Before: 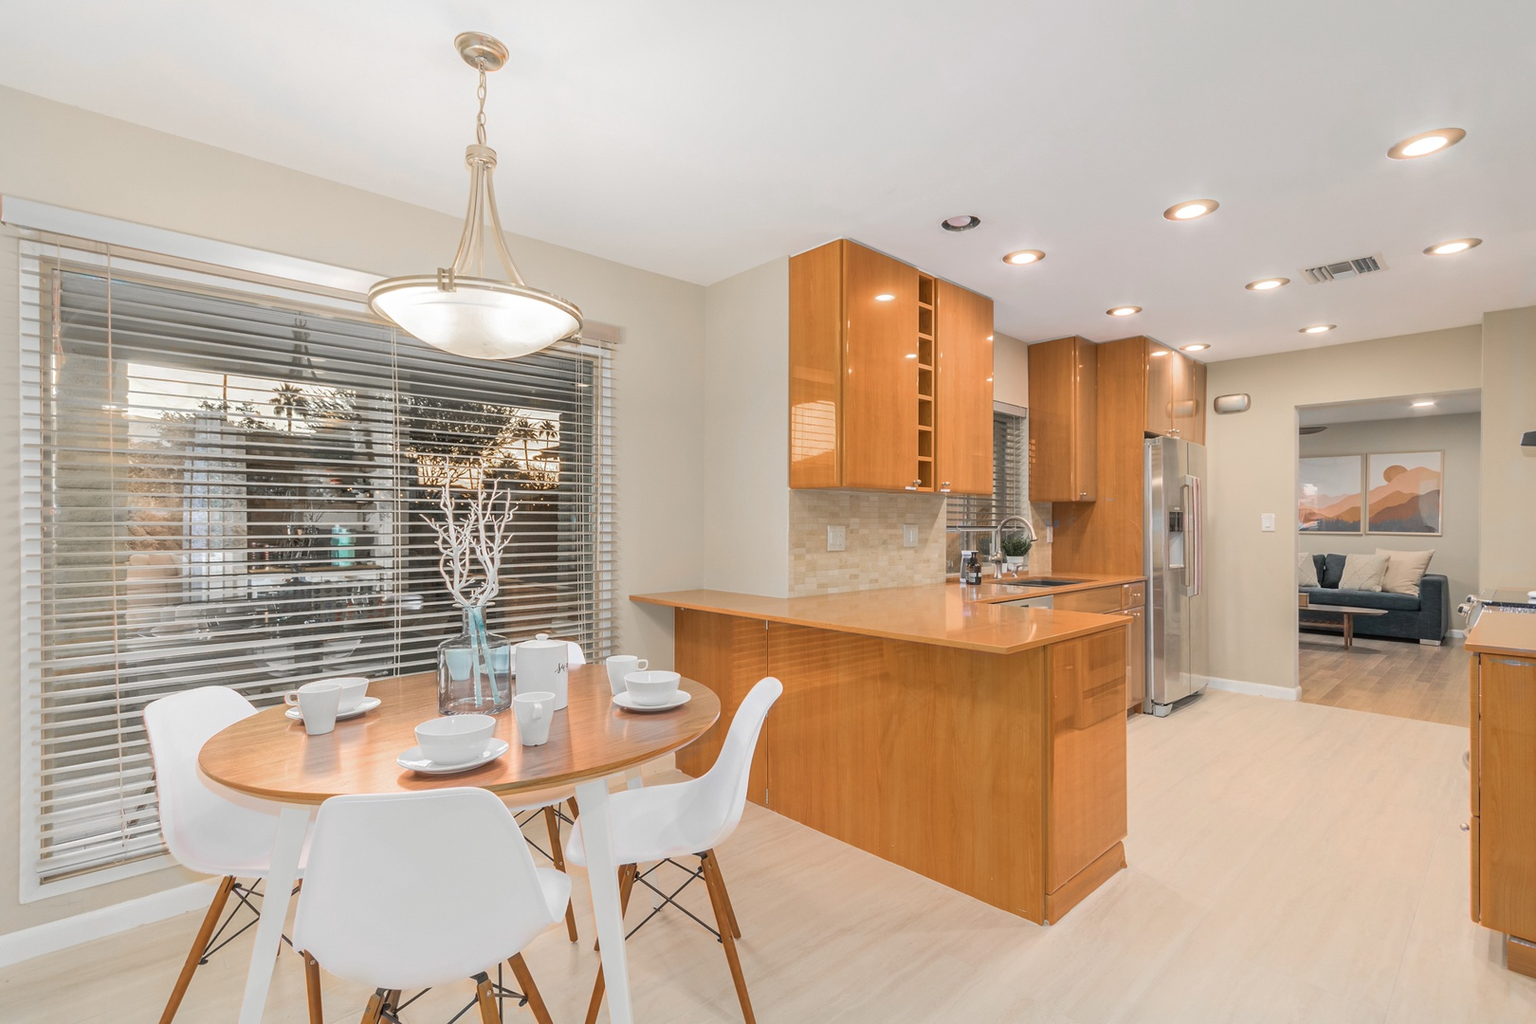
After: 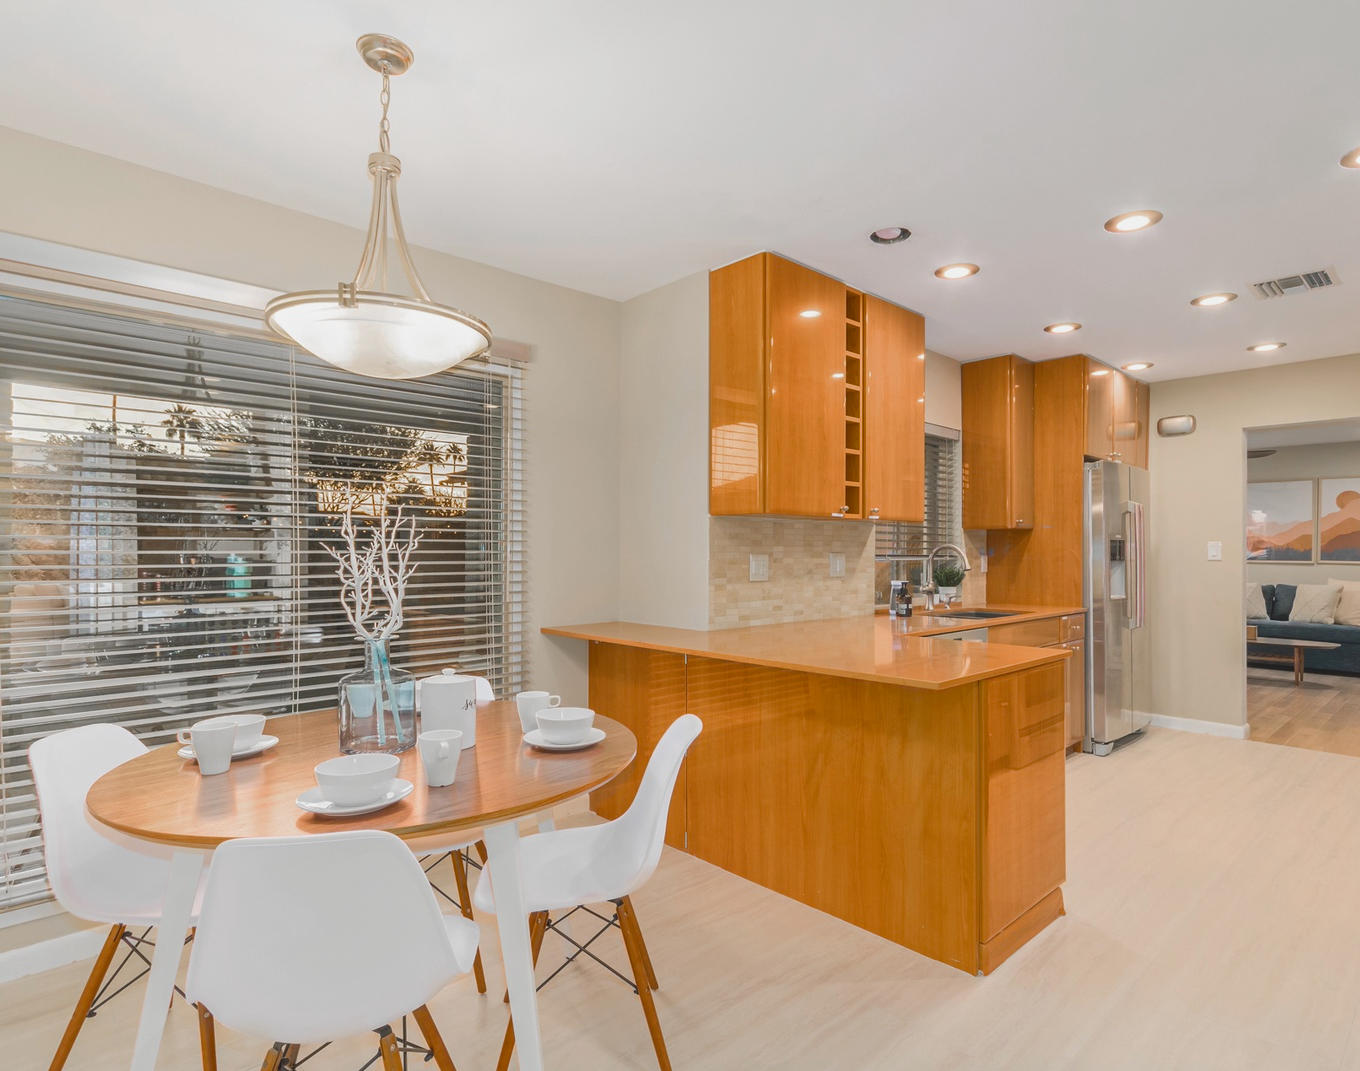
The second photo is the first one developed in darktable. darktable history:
color balance rgb: perceptual saturation grading › global saturation 20%, perceptual saturation grading › highlights -25%, perceptual saturation grading › shadows 50%
crop: left 7.598%, right 7.873%
exposure: black level correction -0.014, exposure -0.193 EV, compensate highlight preservation false
